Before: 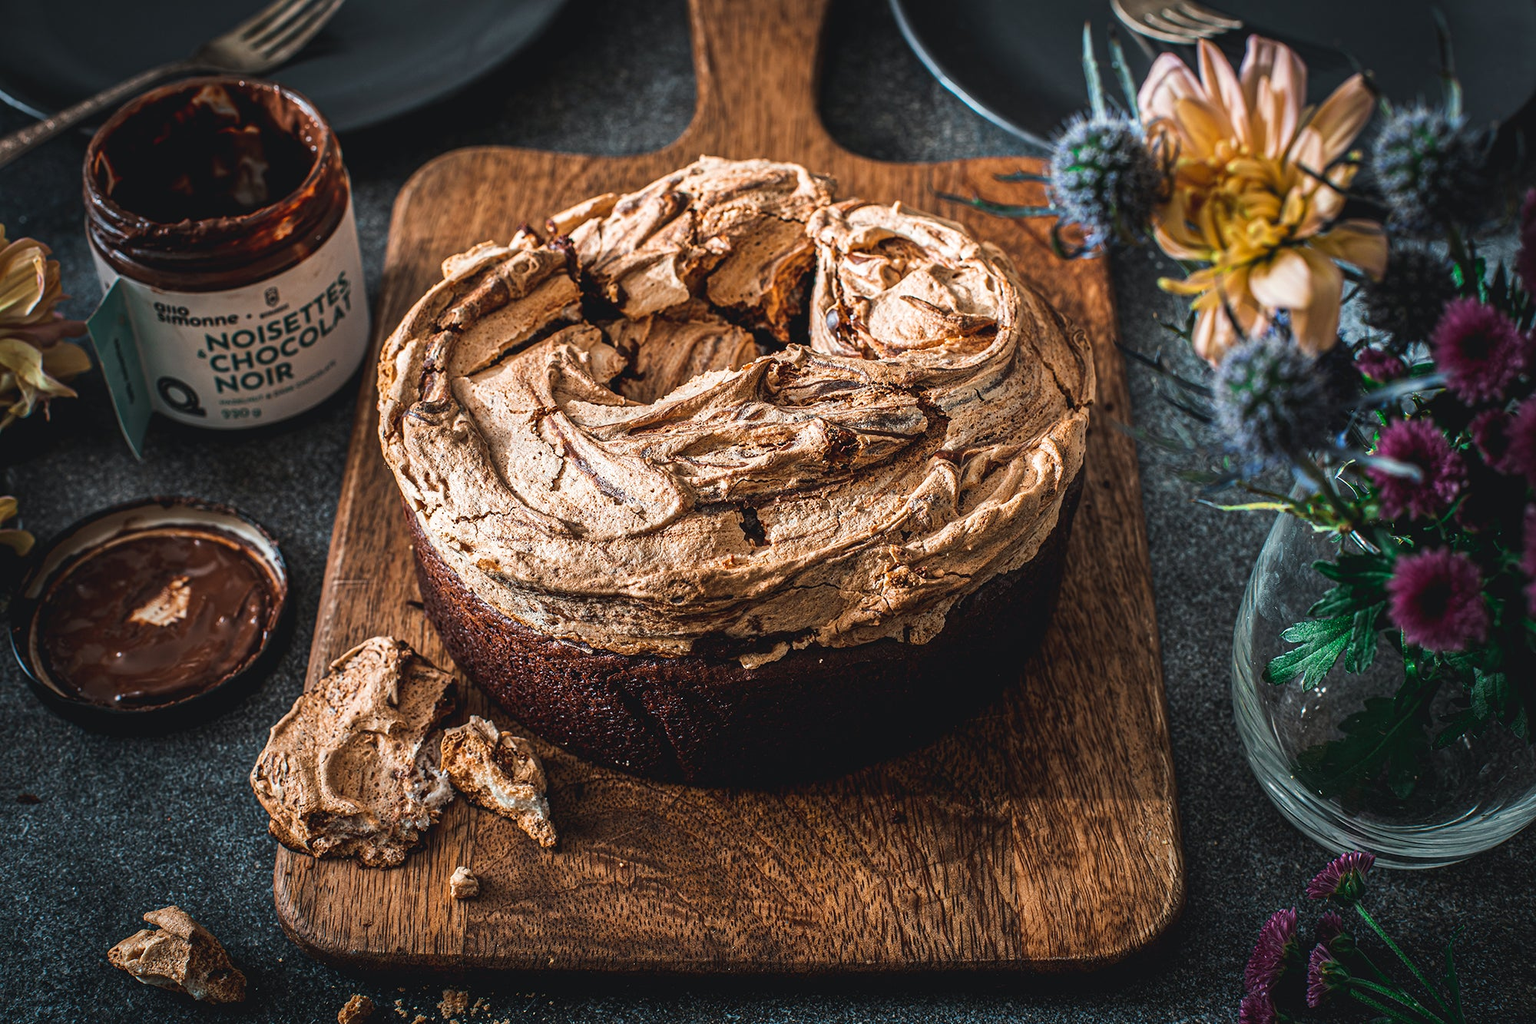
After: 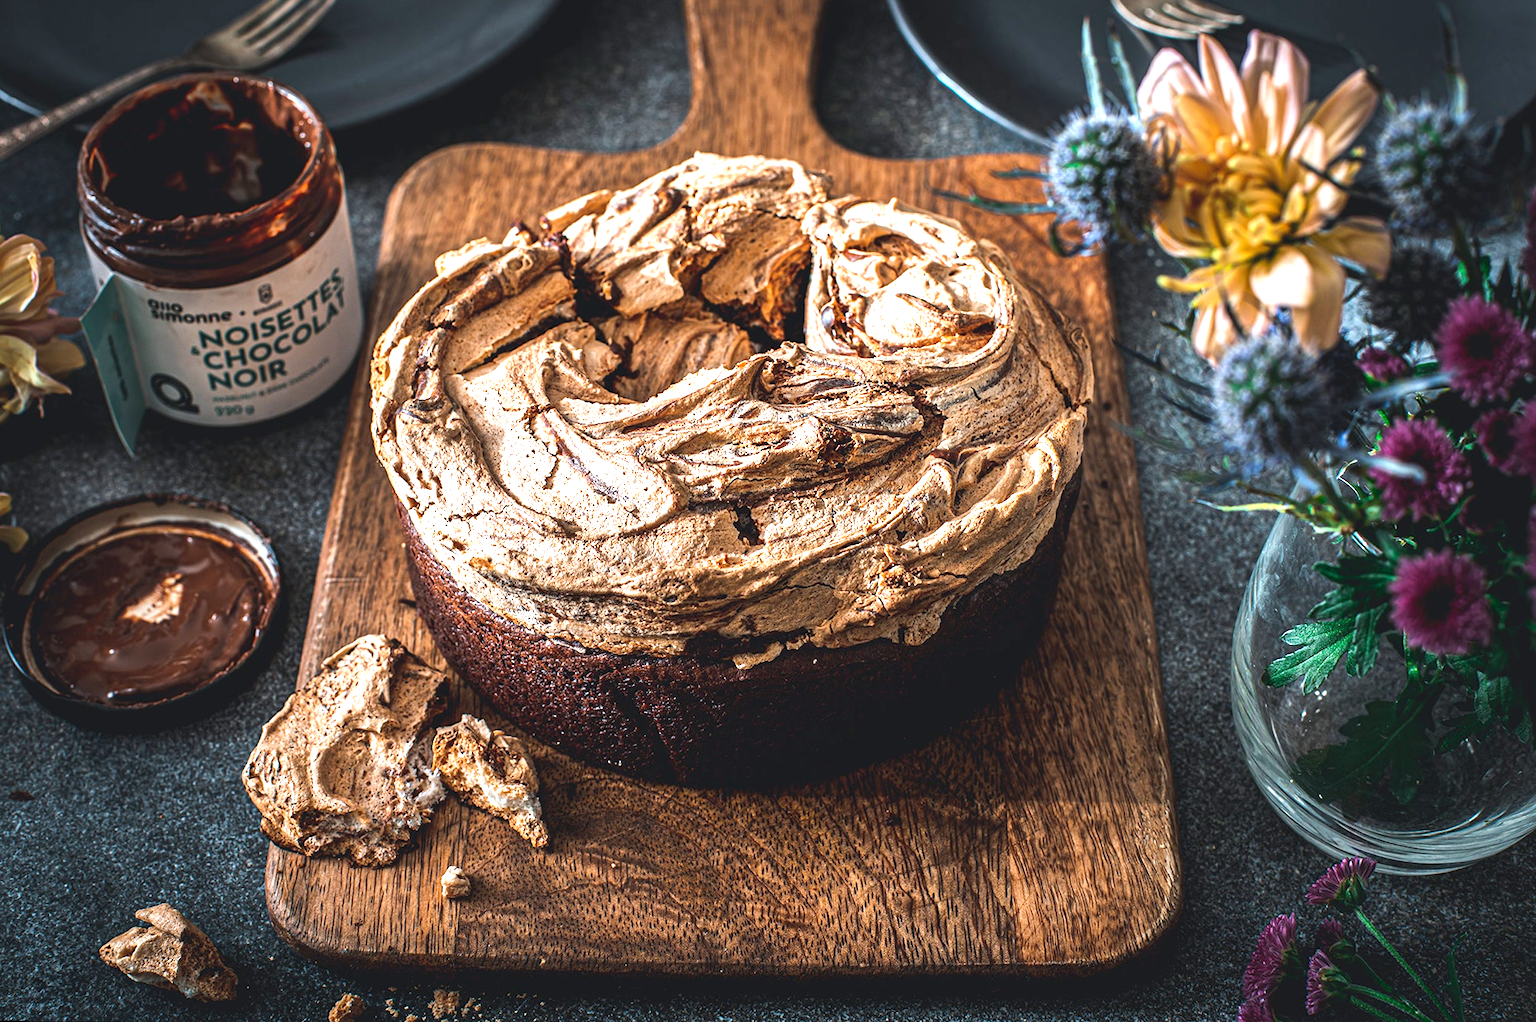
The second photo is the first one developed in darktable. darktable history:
white balance: red 0.98, blue 1.034
exposure: exposure 0.785 EV, compensate highlight preservation false
rotate and perspective: rotation 0.192°, lens shift (horizontal) -0.015, crop left 0.005, crop right 0.996, crop top 0.006, crop bottom 0.99
